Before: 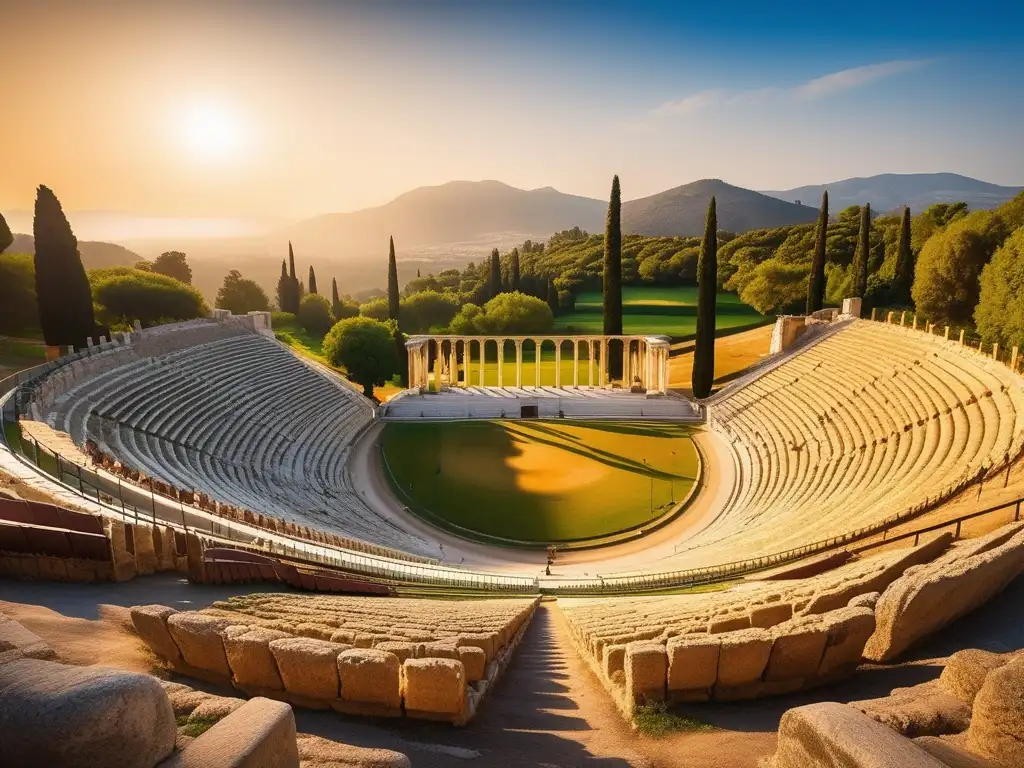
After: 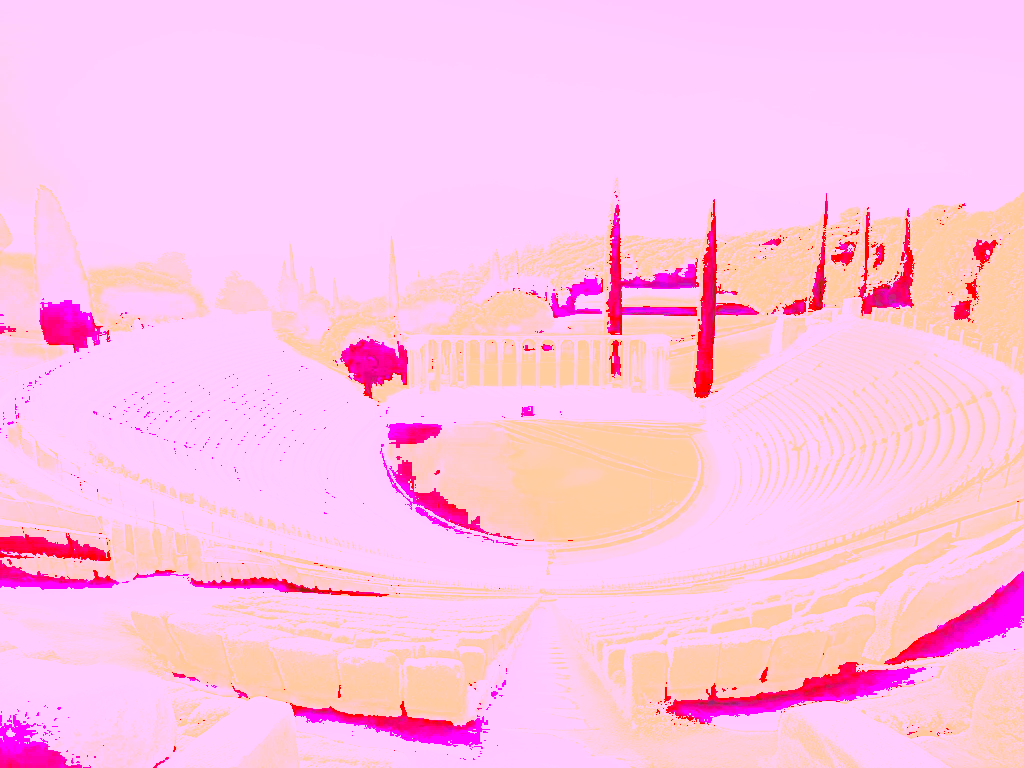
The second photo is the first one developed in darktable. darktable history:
shadows and highlights: on, module defaults
white balance: red 8, blue 8
exposure: black level correction 0, exposure 1.45 EV, compensate exposure bias true, compensate highlight preservation false
